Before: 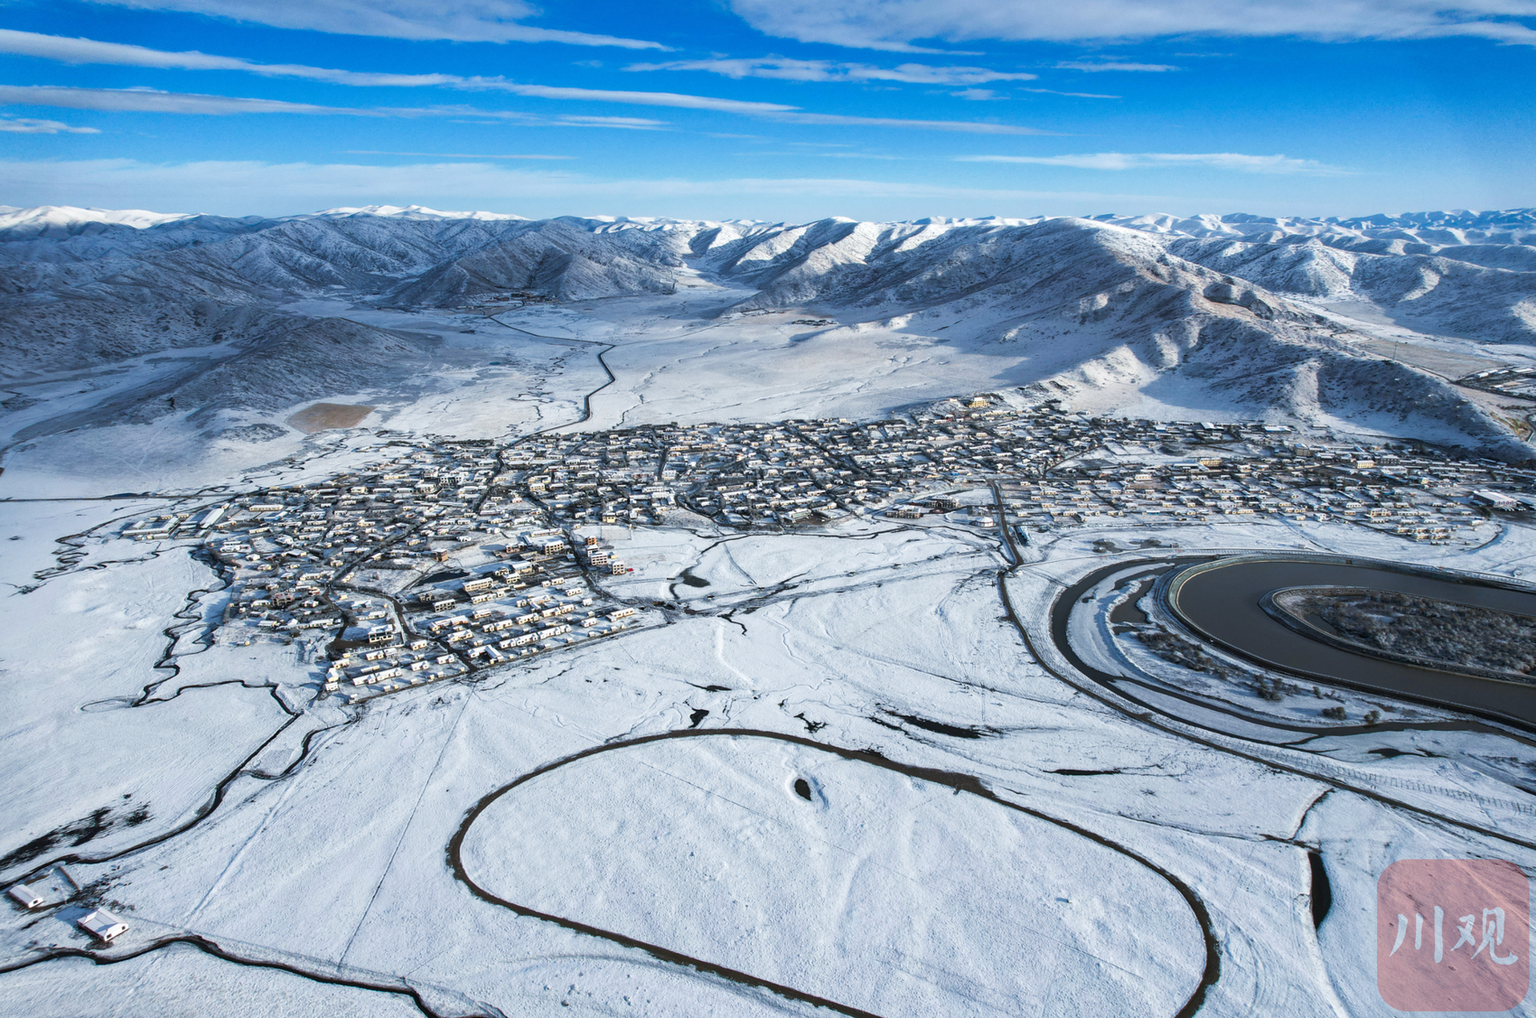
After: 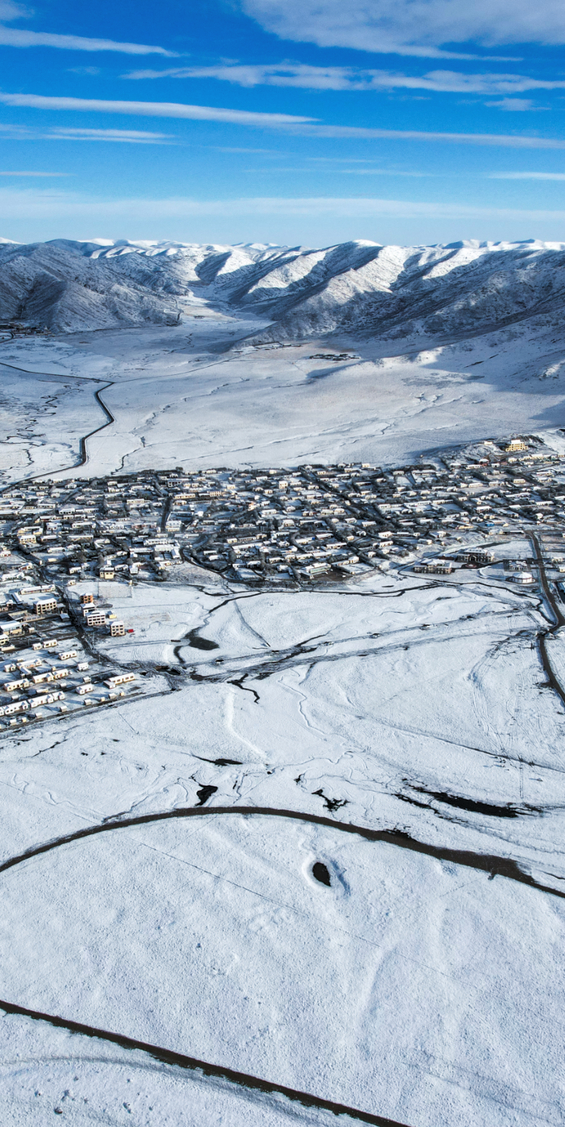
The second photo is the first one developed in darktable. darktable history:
levels: mode automatic, black 0.023%, white 99.97%, levels [0.062, 0.494, 0.925]
crop: left 33.36%, right 33.36%
